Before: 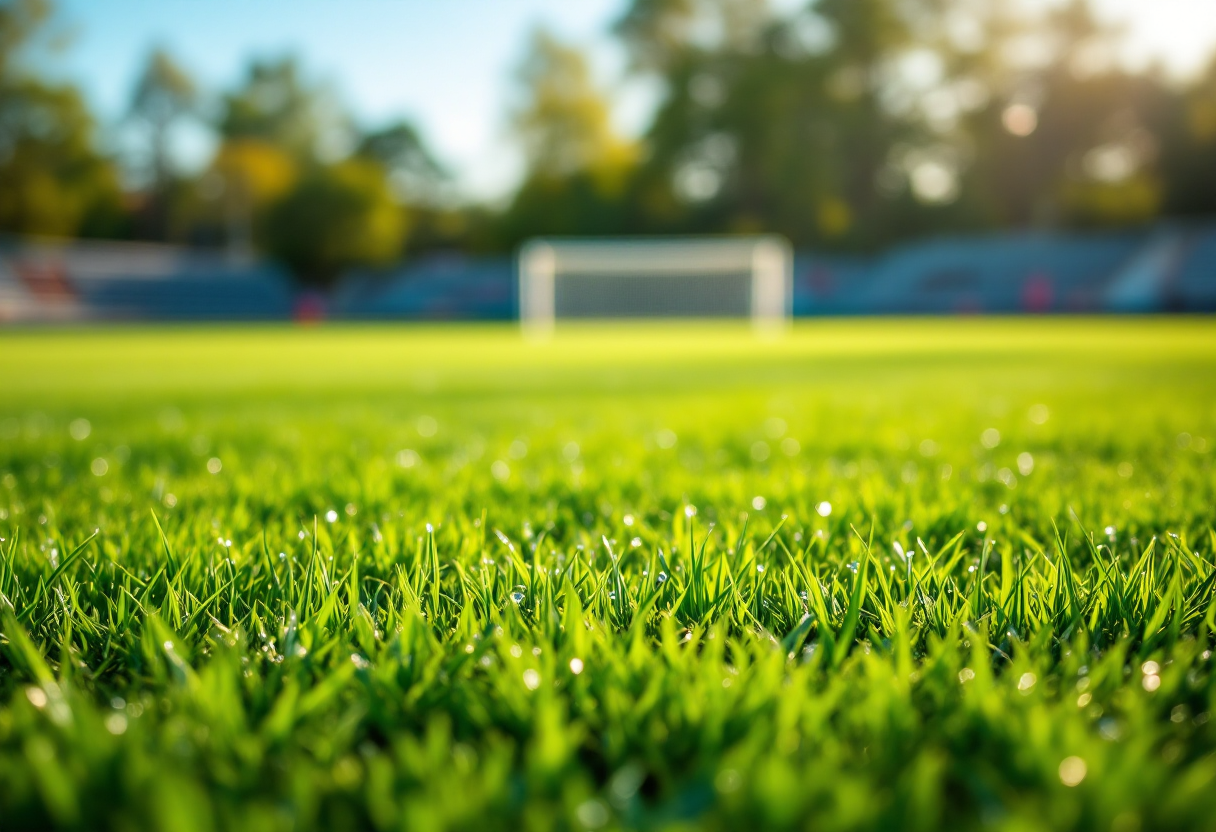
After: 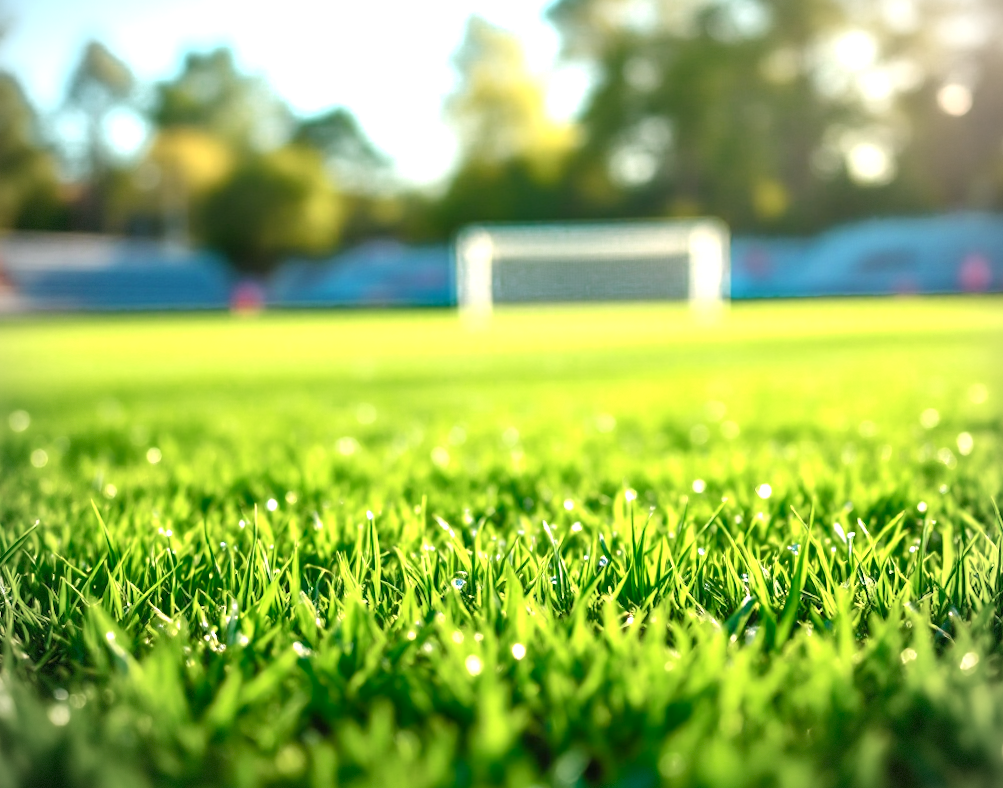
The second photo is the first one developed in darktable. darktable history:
exposure: black level correction 0, exposure 1.2 EV, compensate highlight preservation false
color zones: curves: ch0 [(0, 0.558) (0.143, 0.548) (0.286, 0.447) (0.429, 0.259) (0.571, 0.5) (0.714, 0.5) (0.857, 0.593) (1, 0.558)]; ch1 [(0, 0.543) (0.01, 0.544) (0.12, 0.492) (0.248, 0.458) (0.5, 0.534) (0.748, 0.5) (0.99, 0.469) (1, 0.543)]; ch2 [(0, 0.507) (0.143, 0.522) (0.286, 0.505) (0.429, 0.5) (0.571, 0.5) (0.714, 0.5) (0.857, 0.5) (1, 0.507)]
color balance rgb: perceptual saturation grading › global saturation -1.691%, perceptual saturation grading › highlights -7.788%, perceptual saturation grading › mid-tones 8.321%, perceptual saturation grading › shadows 4.333%, saturation formula JzAzBz (2021)
crop and rotate: angle 0.725°, left 4.22%, top 0.947%, right 11.756%, bottom 2.583%
local contrast: mode bilateral grid, contrast 21, coarseness 51, detail 119%, midtone range 0.2
vignetting: fall-off radius 60.86%, dithering 8-bit output
contrast brightness saturation: contrast 0.053, brightness 0.066, saturation 0.014
